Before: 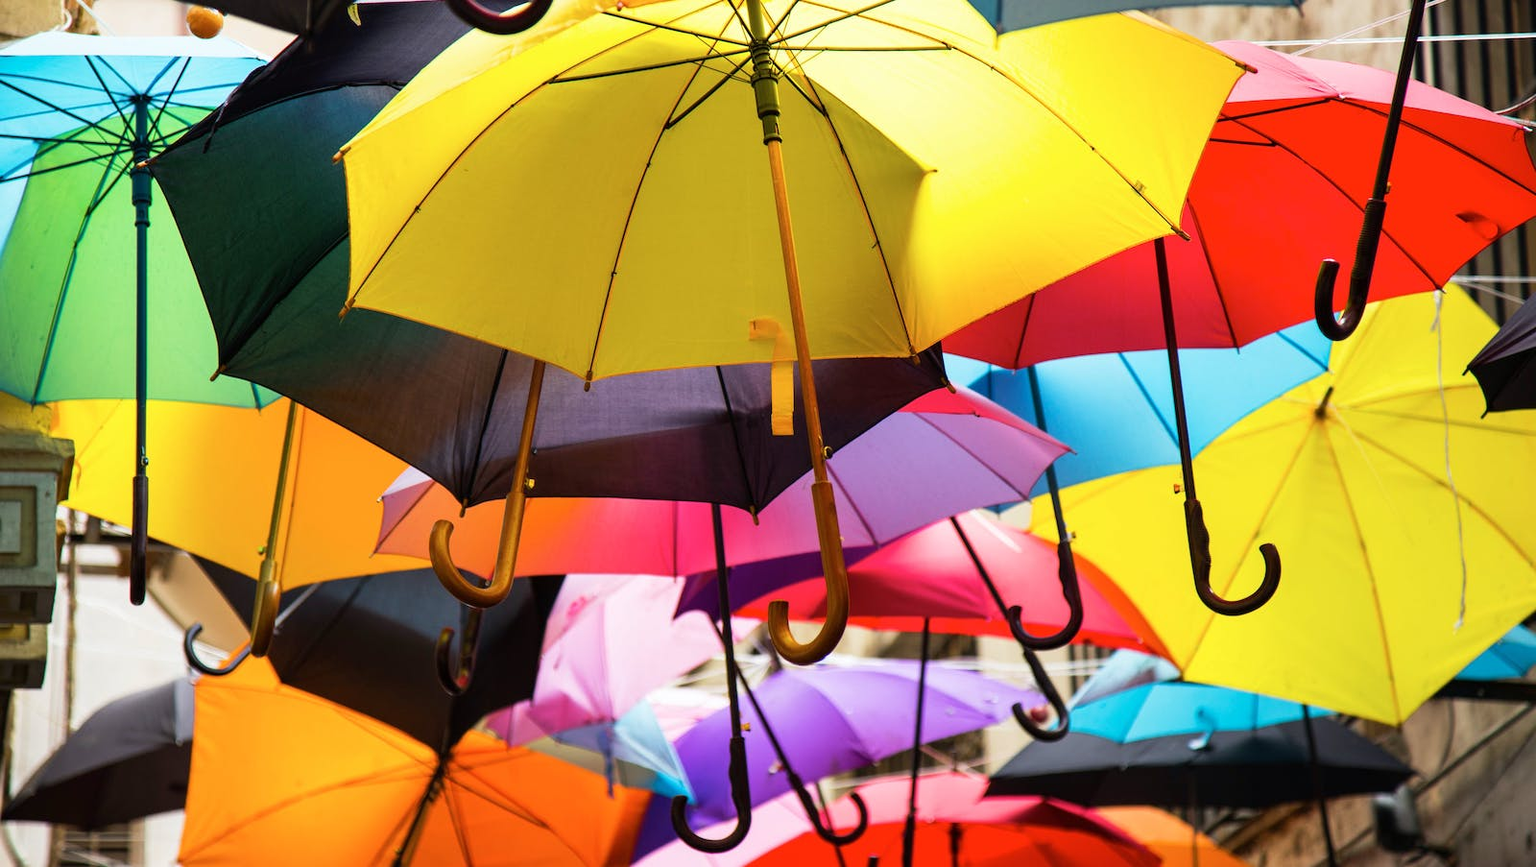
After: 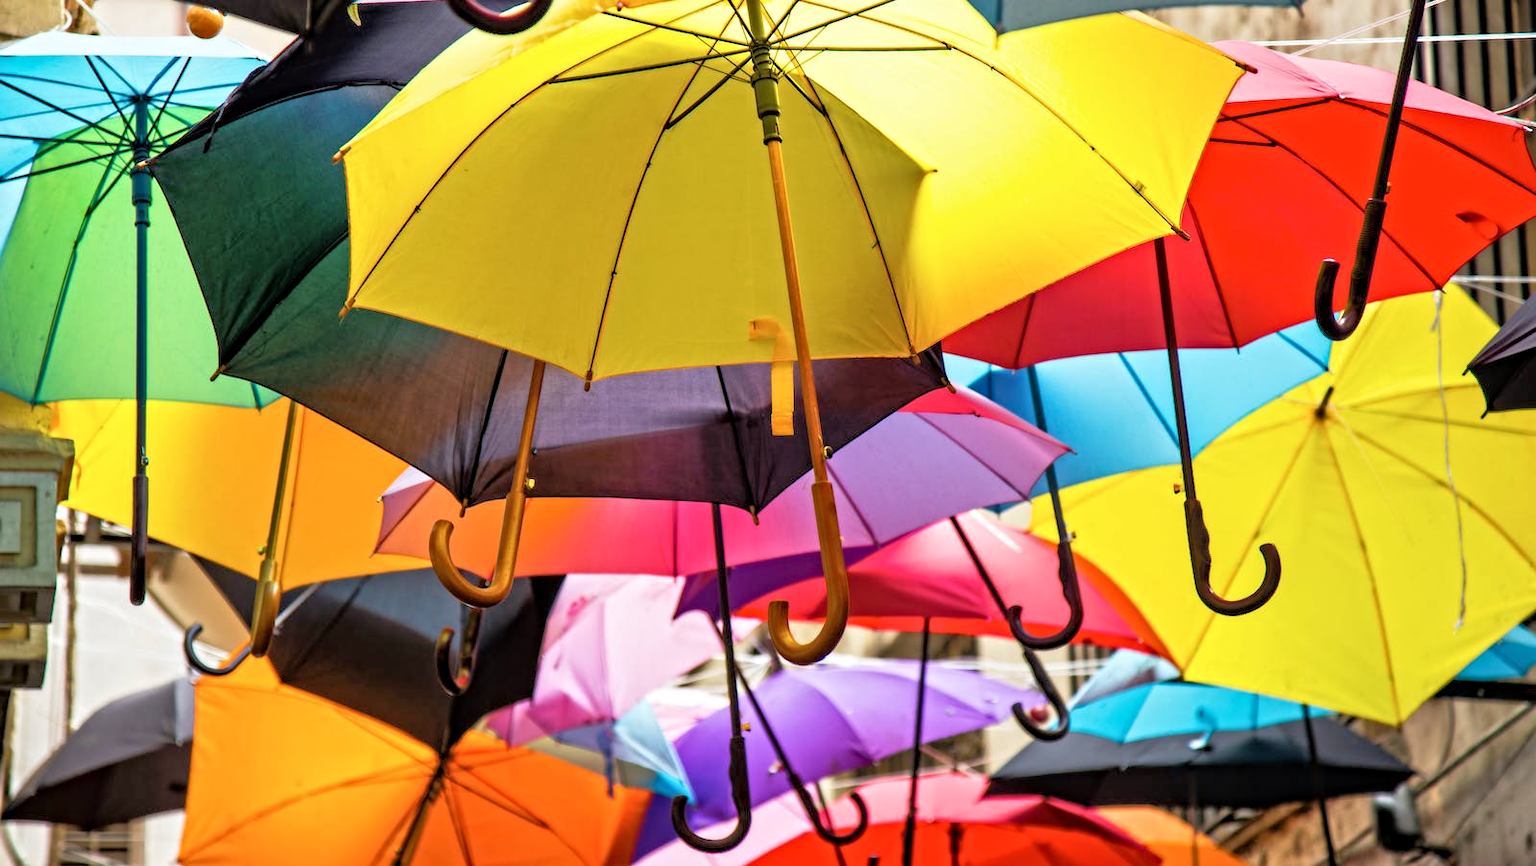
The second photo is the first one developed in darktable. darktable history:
contrast equalizer: octaves 7, y [[0.5, 0.5, 0.501, 0.63, 0.504, 0.5], [0.5 ×6], [0.5 ×6], [0 ×6], [0 ×6]]
tone equalizer: -7 EV 0.146 EV, -6 EV 0.583 EV, -5 EV 1.12 EV, -4 EV 1.33 EV, -3 EV 1.12 EV, -2 EV 0.6 EV, -1 EV 0.152 EV
